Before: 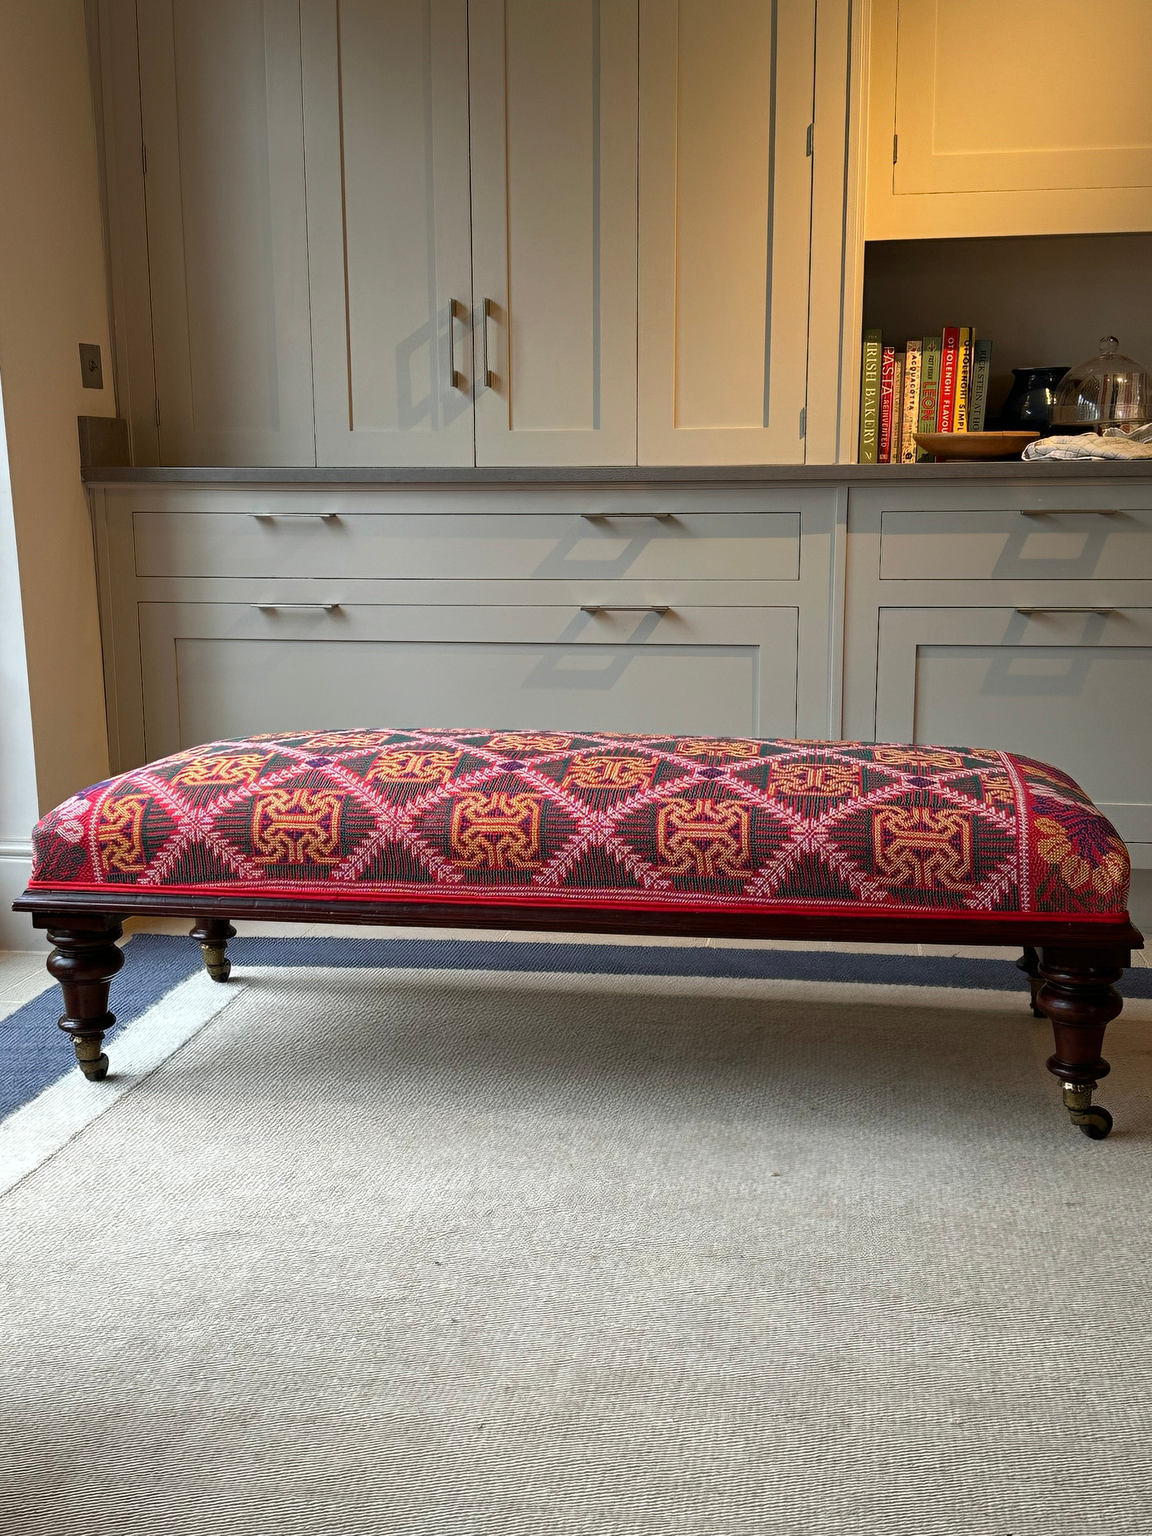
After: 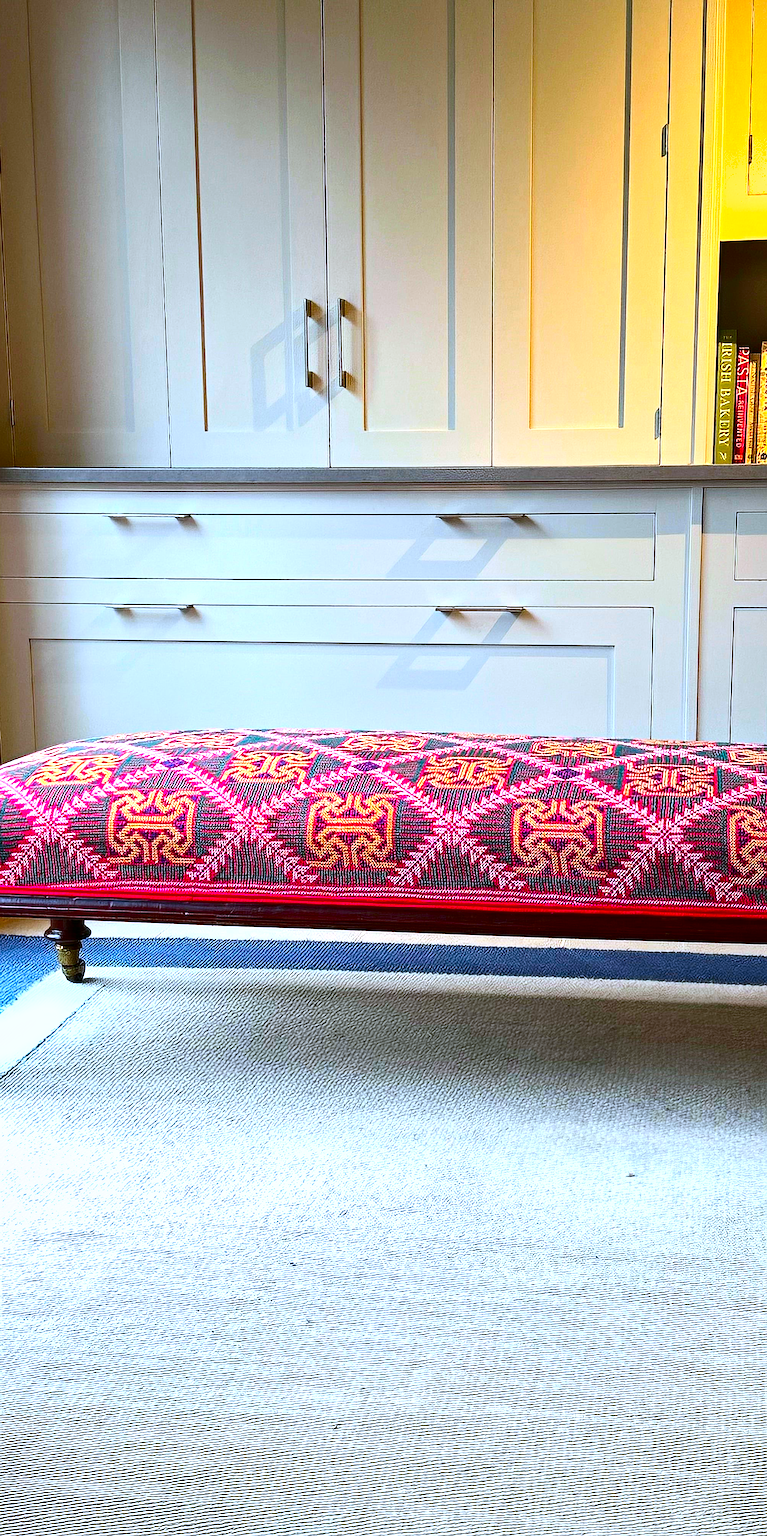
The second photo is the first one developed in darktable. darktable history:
shadows and highlights: radius 44.78, white point adjustment 6.64, compress 79.65%, highlights color adjustment 78.42%, soften with gaussian
sharpen: on, module defaults
exposure: exposure 0.64 EV, compensate highlight preservation false
crop and rotate: left 12.673%, right 20.66%
contrast brightness saturation: contrast 0.26, brightness 0.02, saturation 0.87
white balance: red 0.926, green 1.003, blue 1.133
